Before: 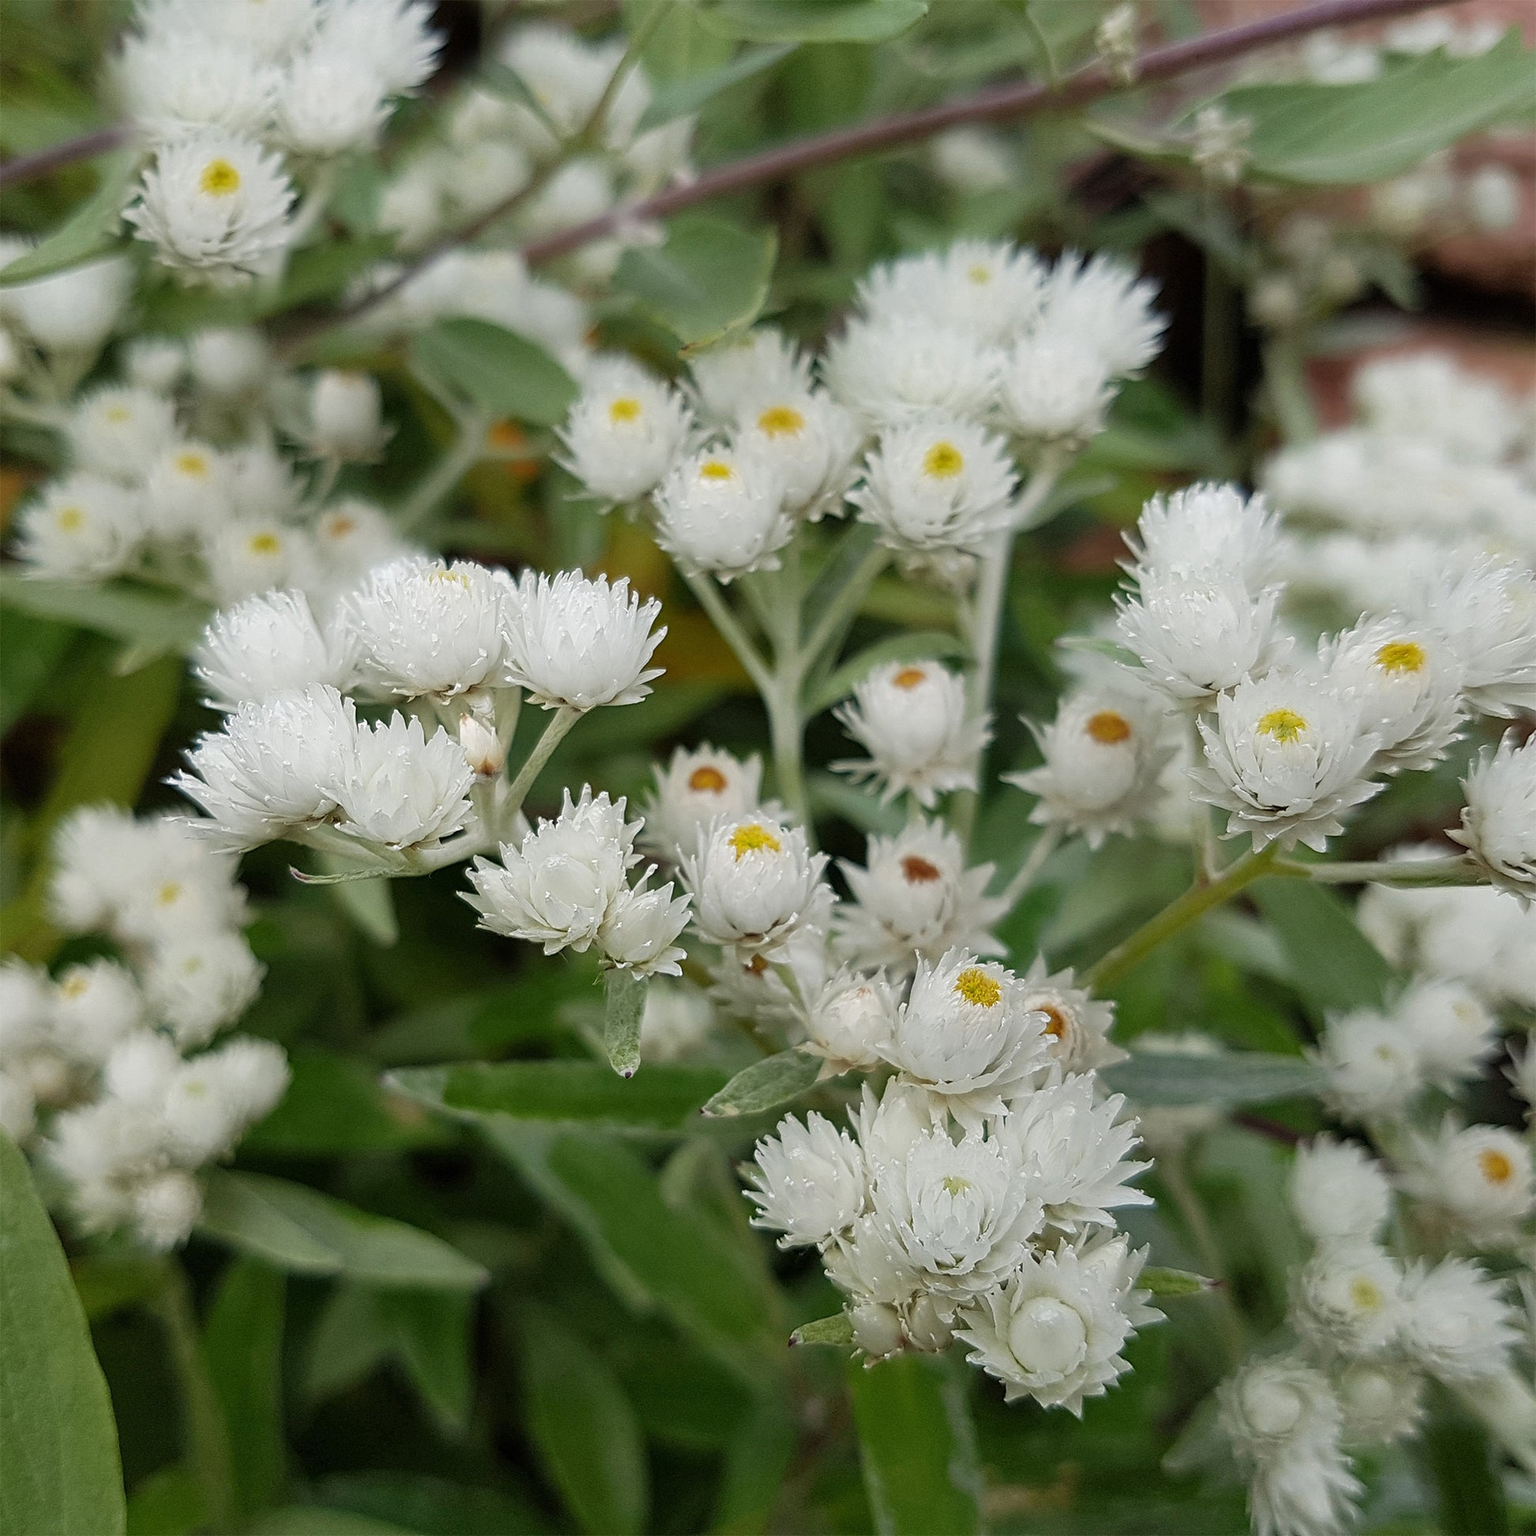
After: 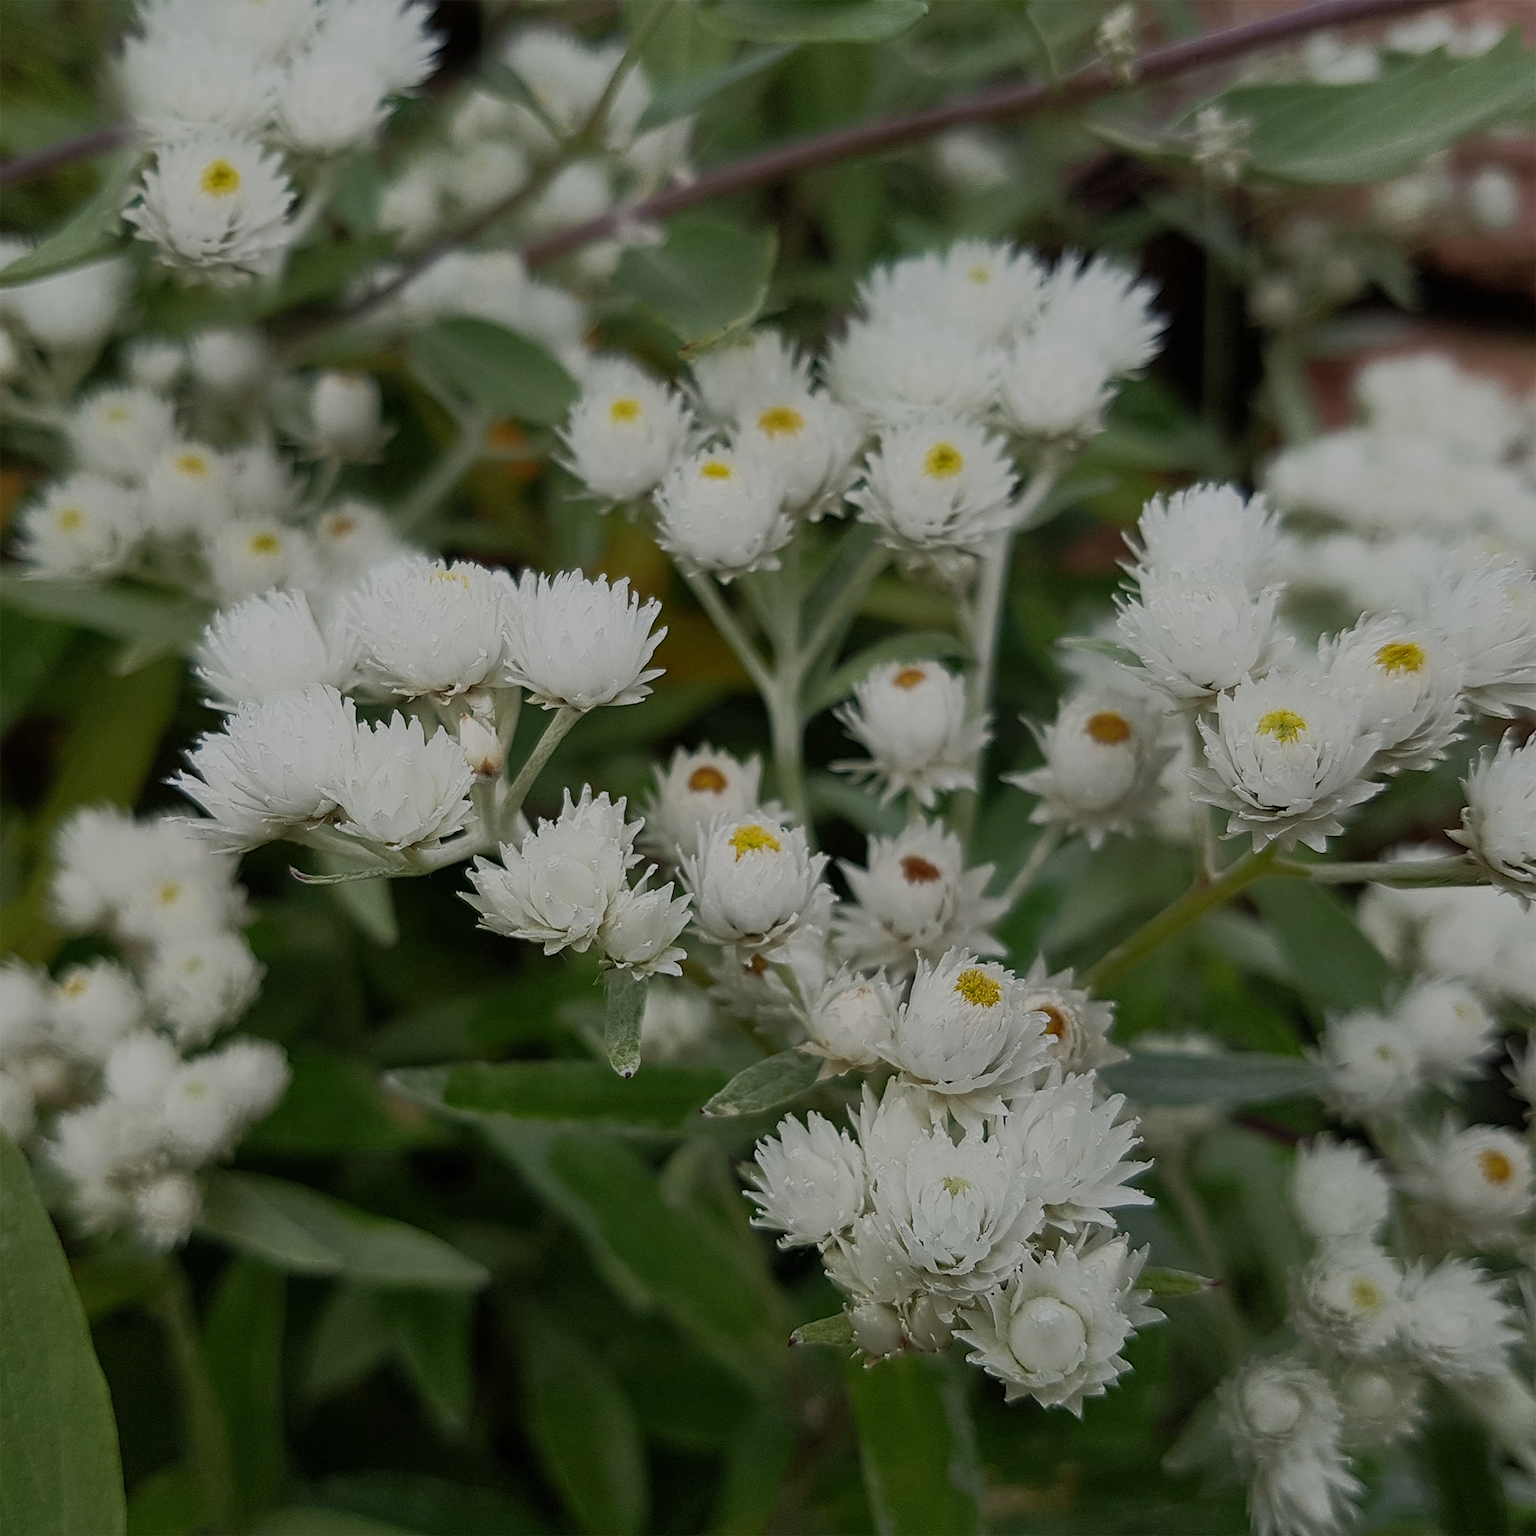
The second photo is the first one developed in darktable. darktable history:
exposure: exposure 0.994 EV, compensate highlight preservation false
tone equalizer: -8 EV -1.98 EV, -7 EV -2 EV, -6 EV -1.97 EV, -5 EV -1.98 EV, -4 EV -1.97 EV, -3 EV -1.97 EV, -2 EV -1.98 EV, -1 EV -1.63 EV, +0 EV -1.99 EV, edges refinement/feathering 500, mask exposure compensation -1.57 EV, preserve details no
